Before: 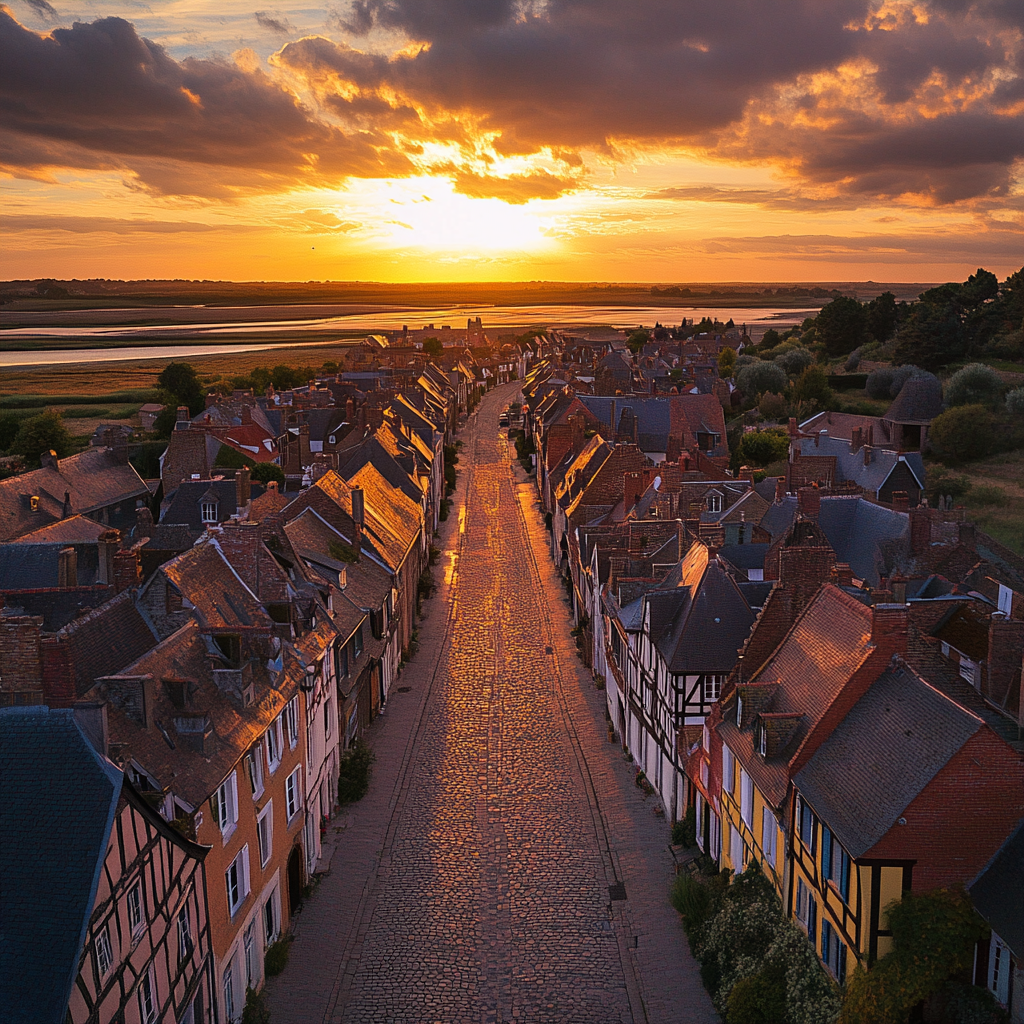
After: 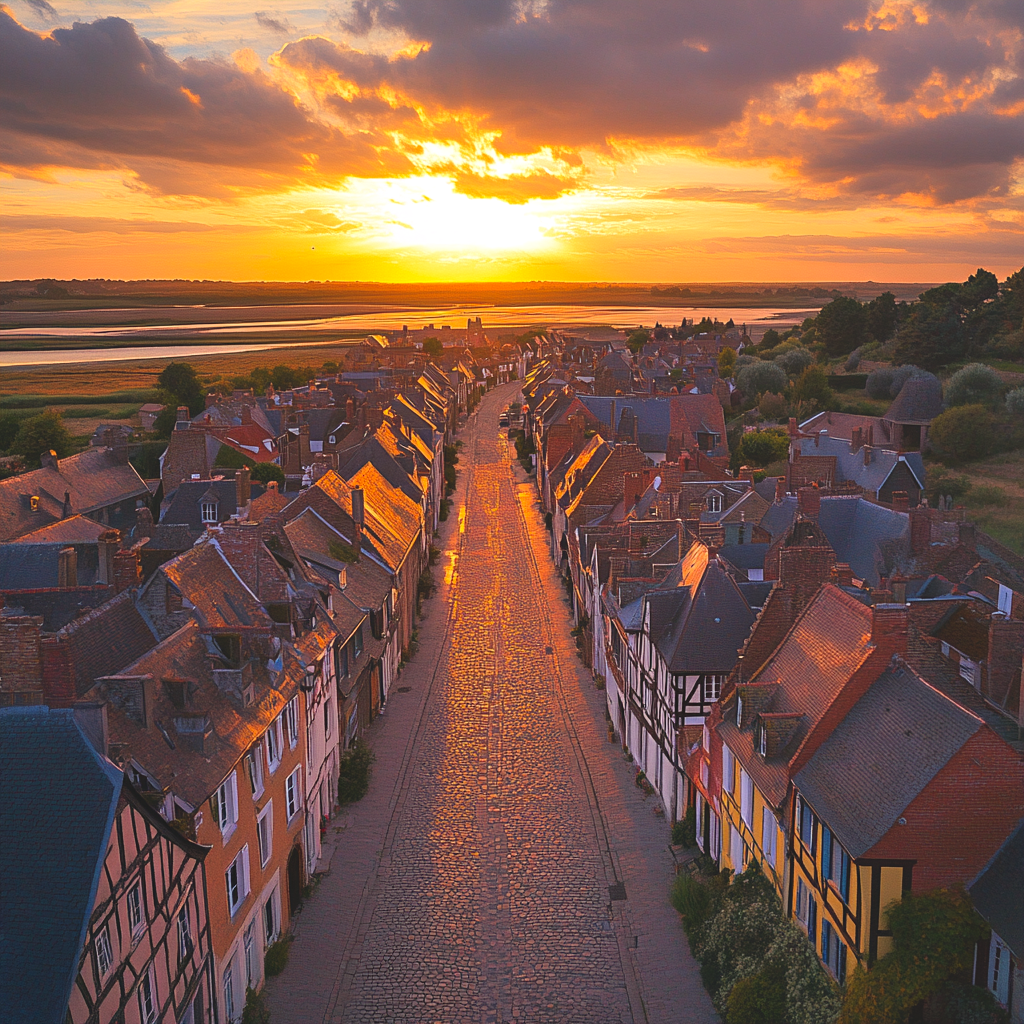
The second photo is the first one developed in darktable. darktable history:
exposure: black level correction 0, exposure 0.7 EV, compensate exposure bias true, compensate highlight preservation false
local contrast: detail 69%
